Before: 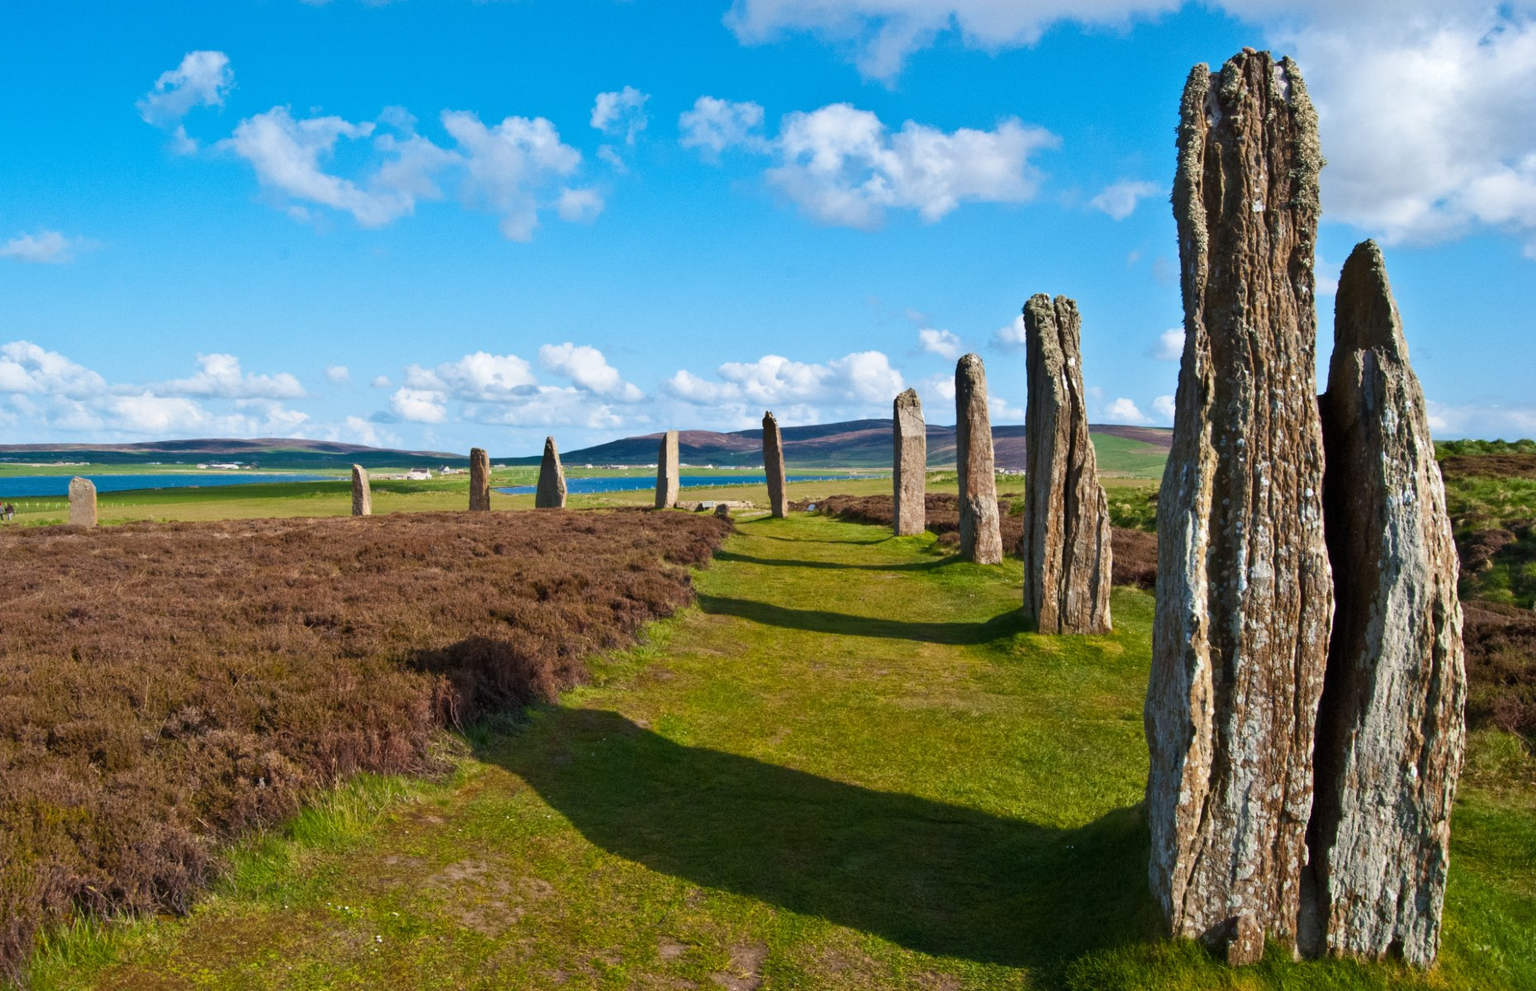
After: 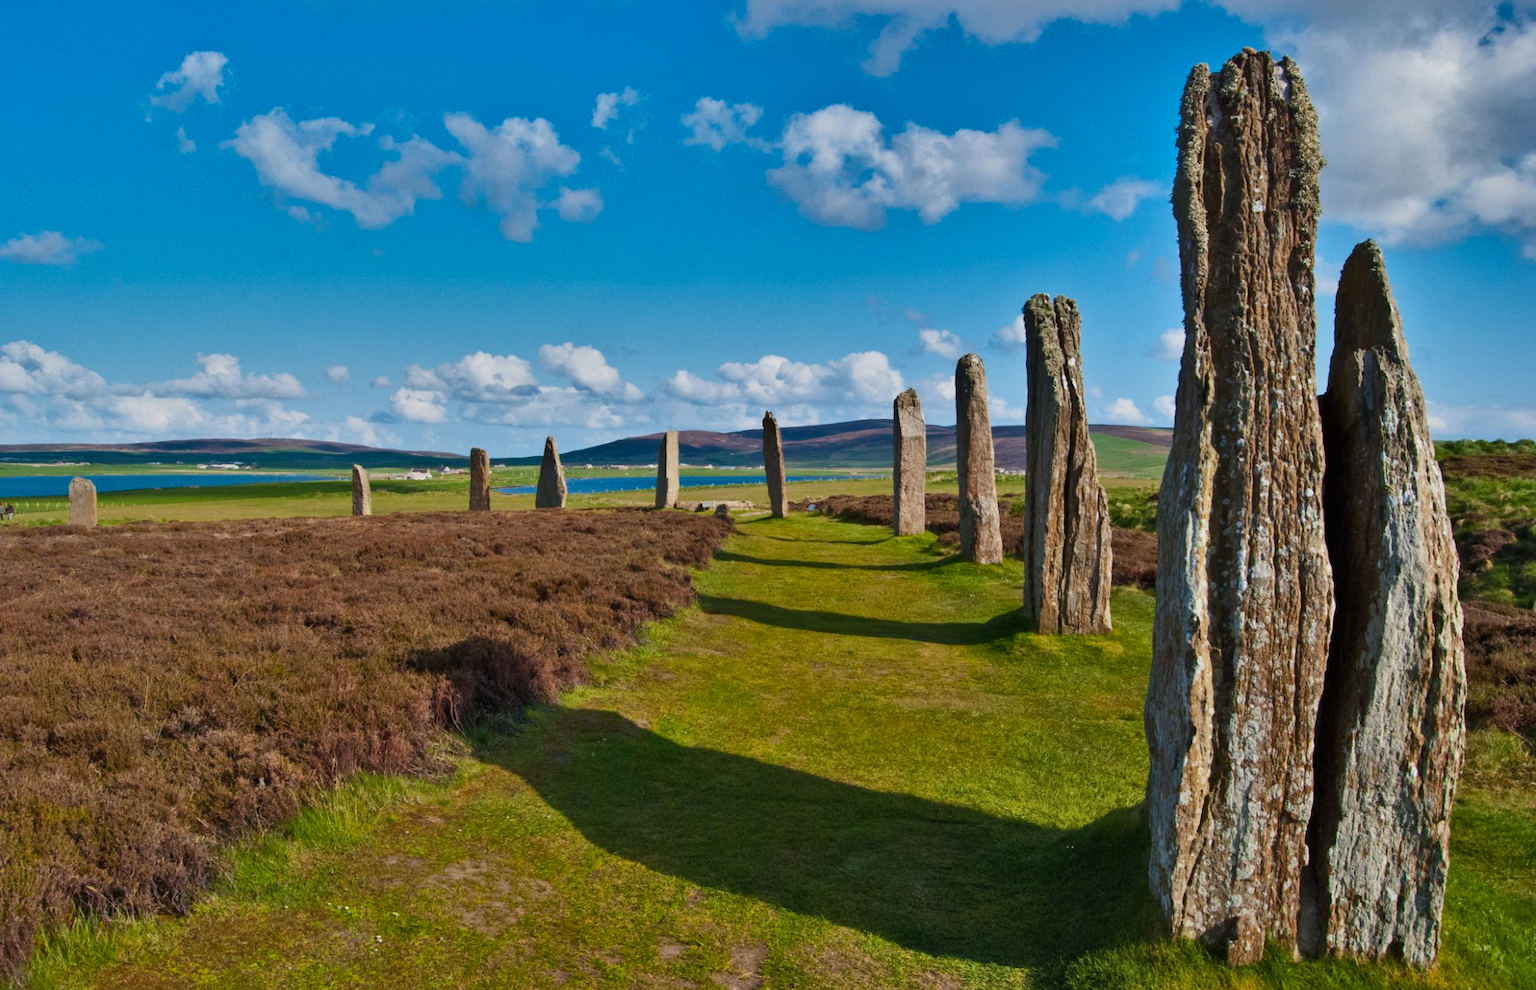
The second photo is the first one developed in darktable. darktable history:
shadows and highlights: shadows 80.97, white point adjustment -9.25, highlights -61.3, soften with gaussian
